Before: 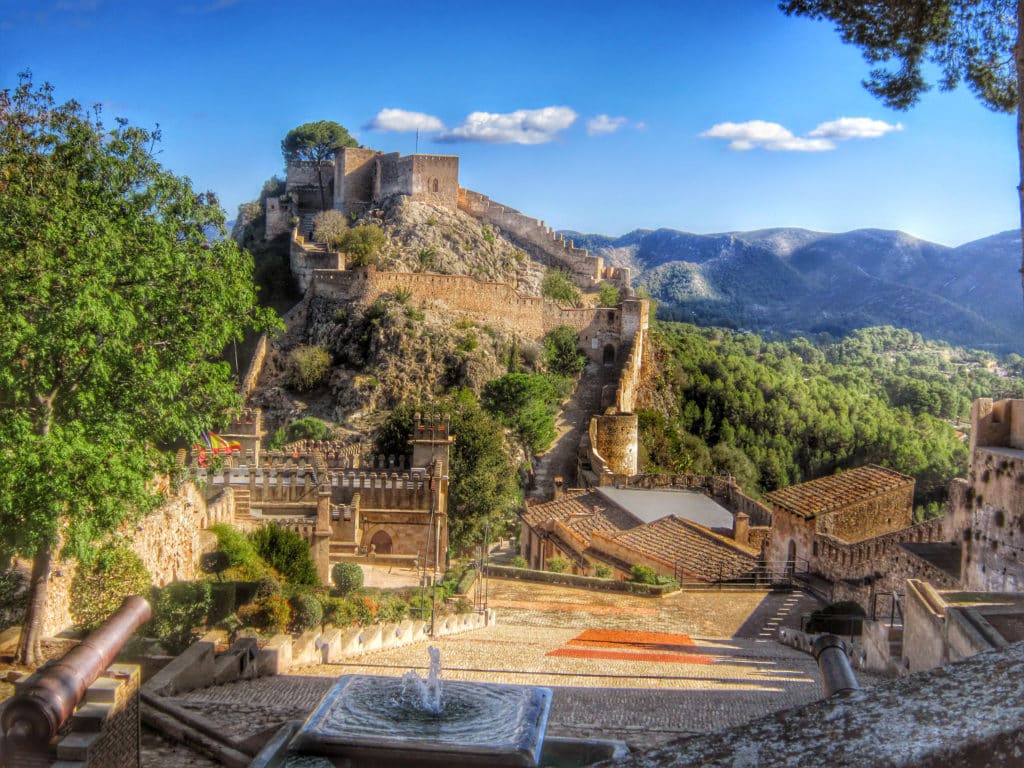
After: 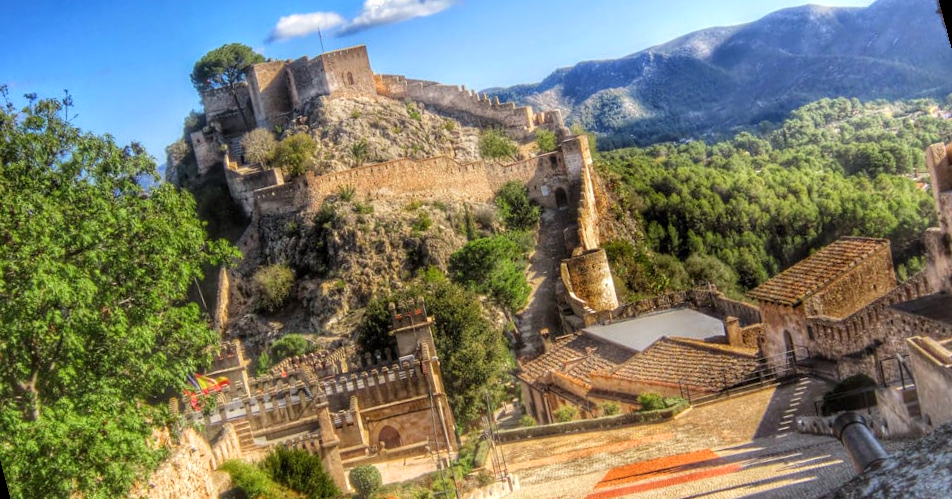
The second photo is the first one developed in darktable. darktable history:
levels: levels [0, 0.48, 0.961]
rotate and perspective: rotation -14.8°, crop left 0.1, crop right 0.903, crop top 0.25, crop bottom 0.748
contrast brightness saturation: contrast 0.1, brightness 0.02, saturation 0.02
